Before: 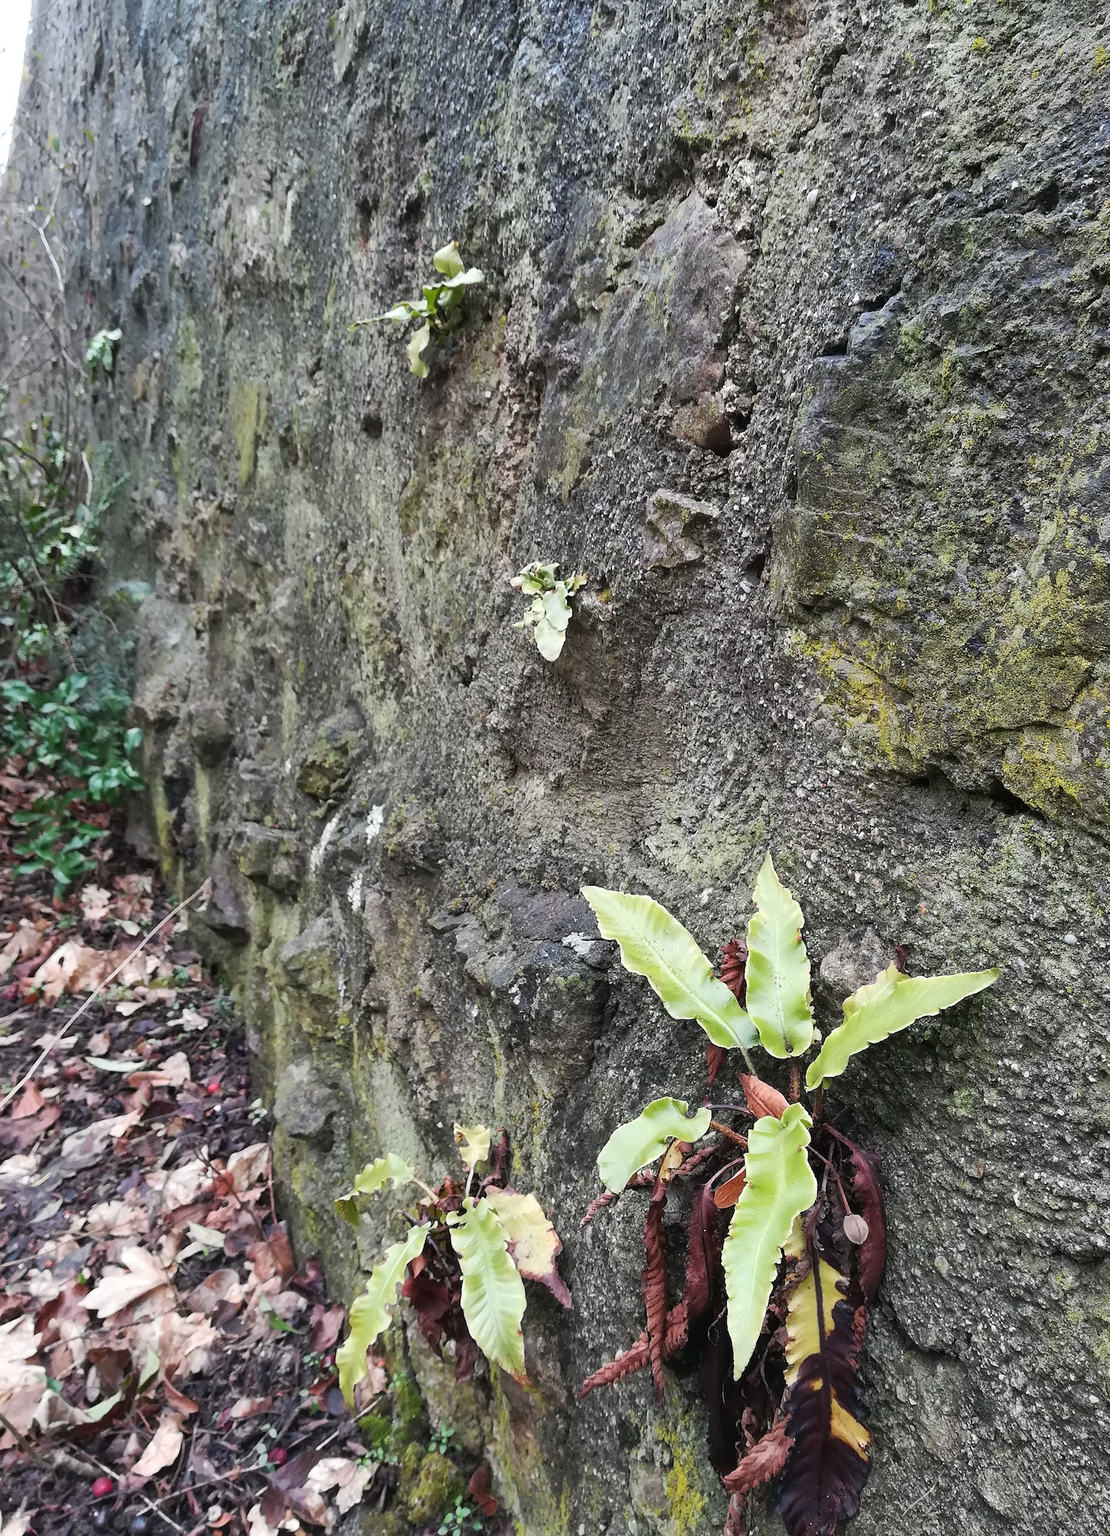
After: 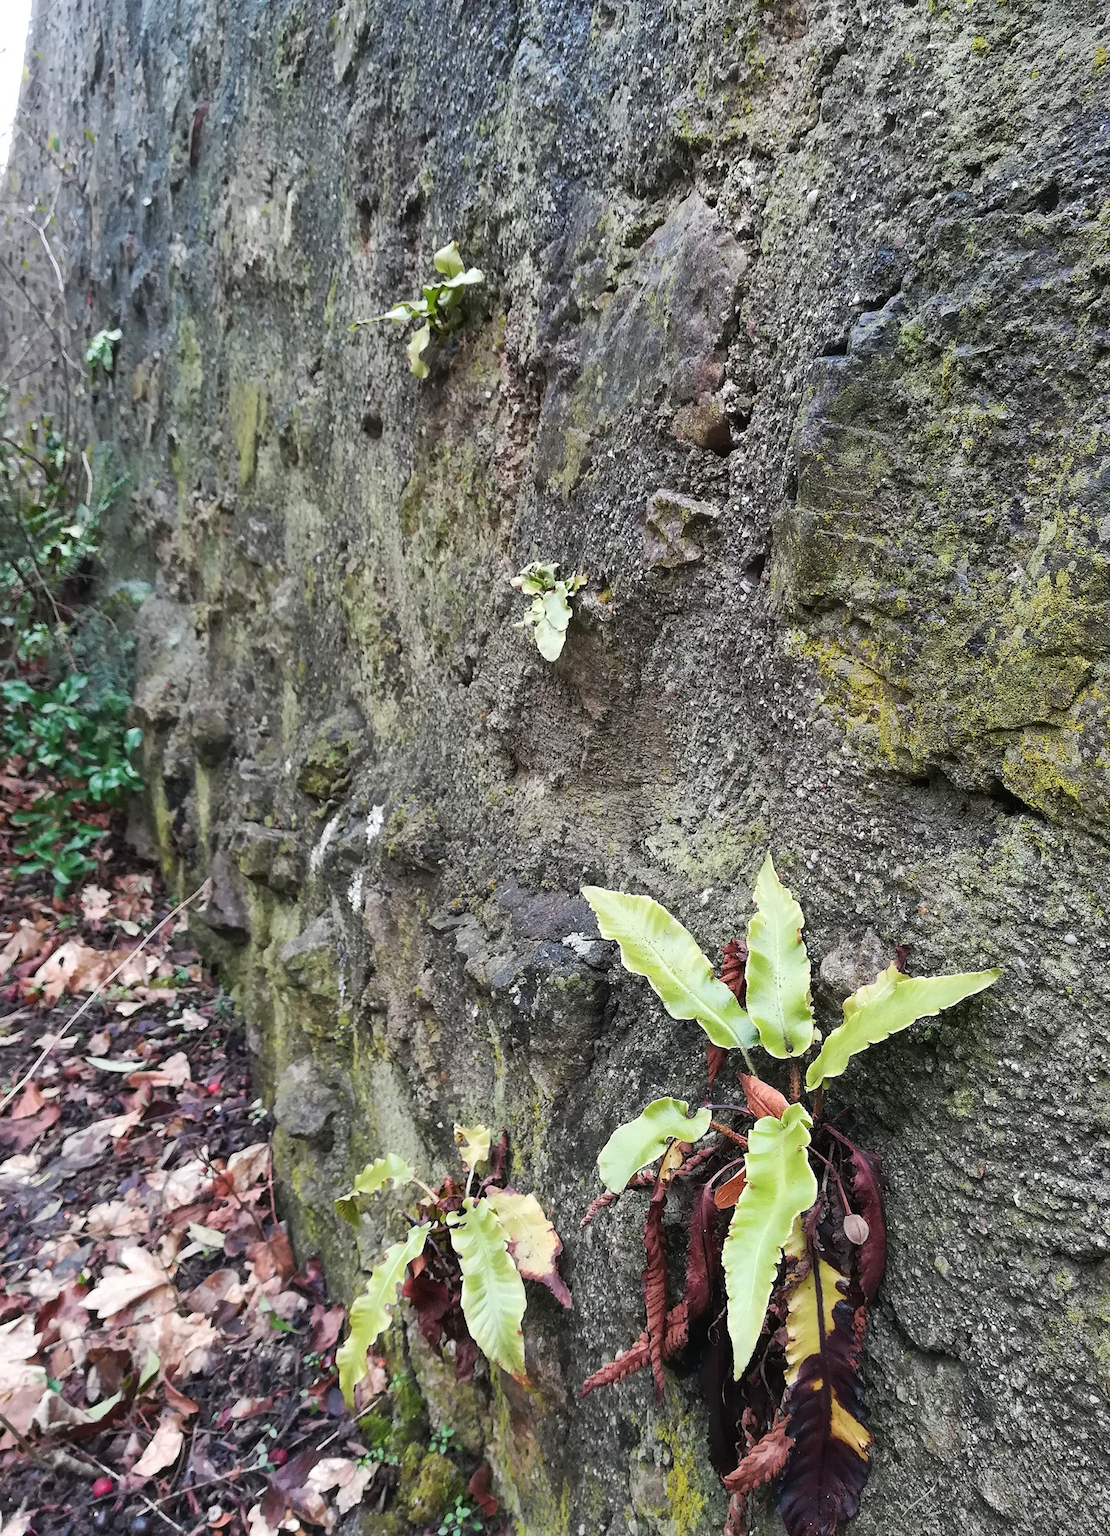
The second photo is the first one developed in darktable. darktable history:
velvia: strength 15%
local contrast: mode bilateral grid, contrast 15, coarseness 36, detail 105%, midtone range 0.2
